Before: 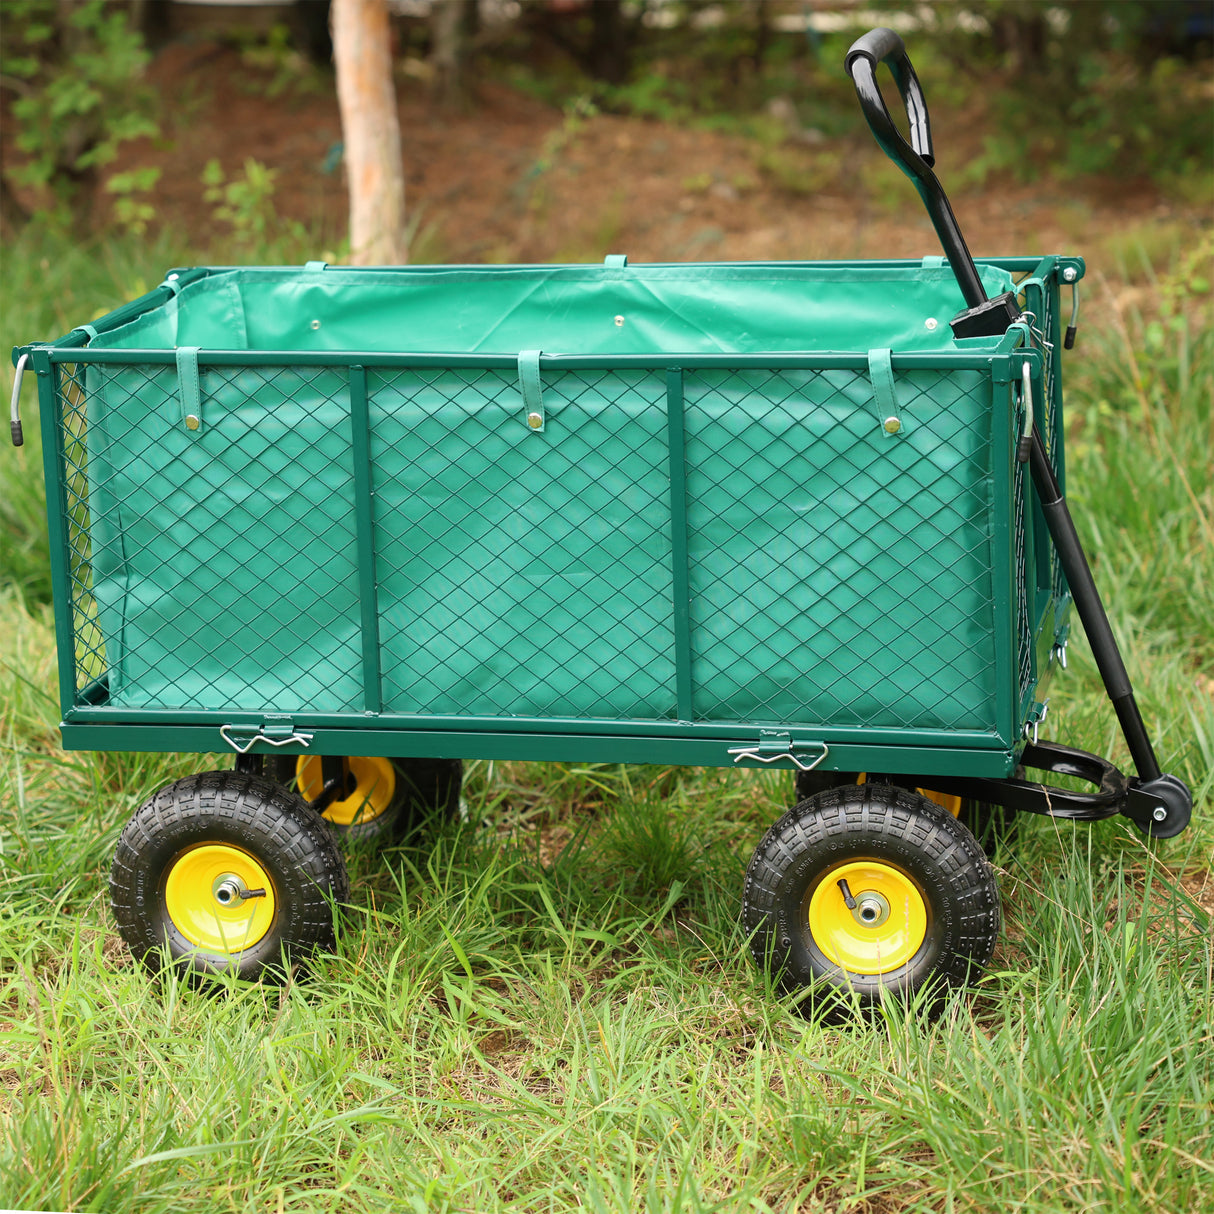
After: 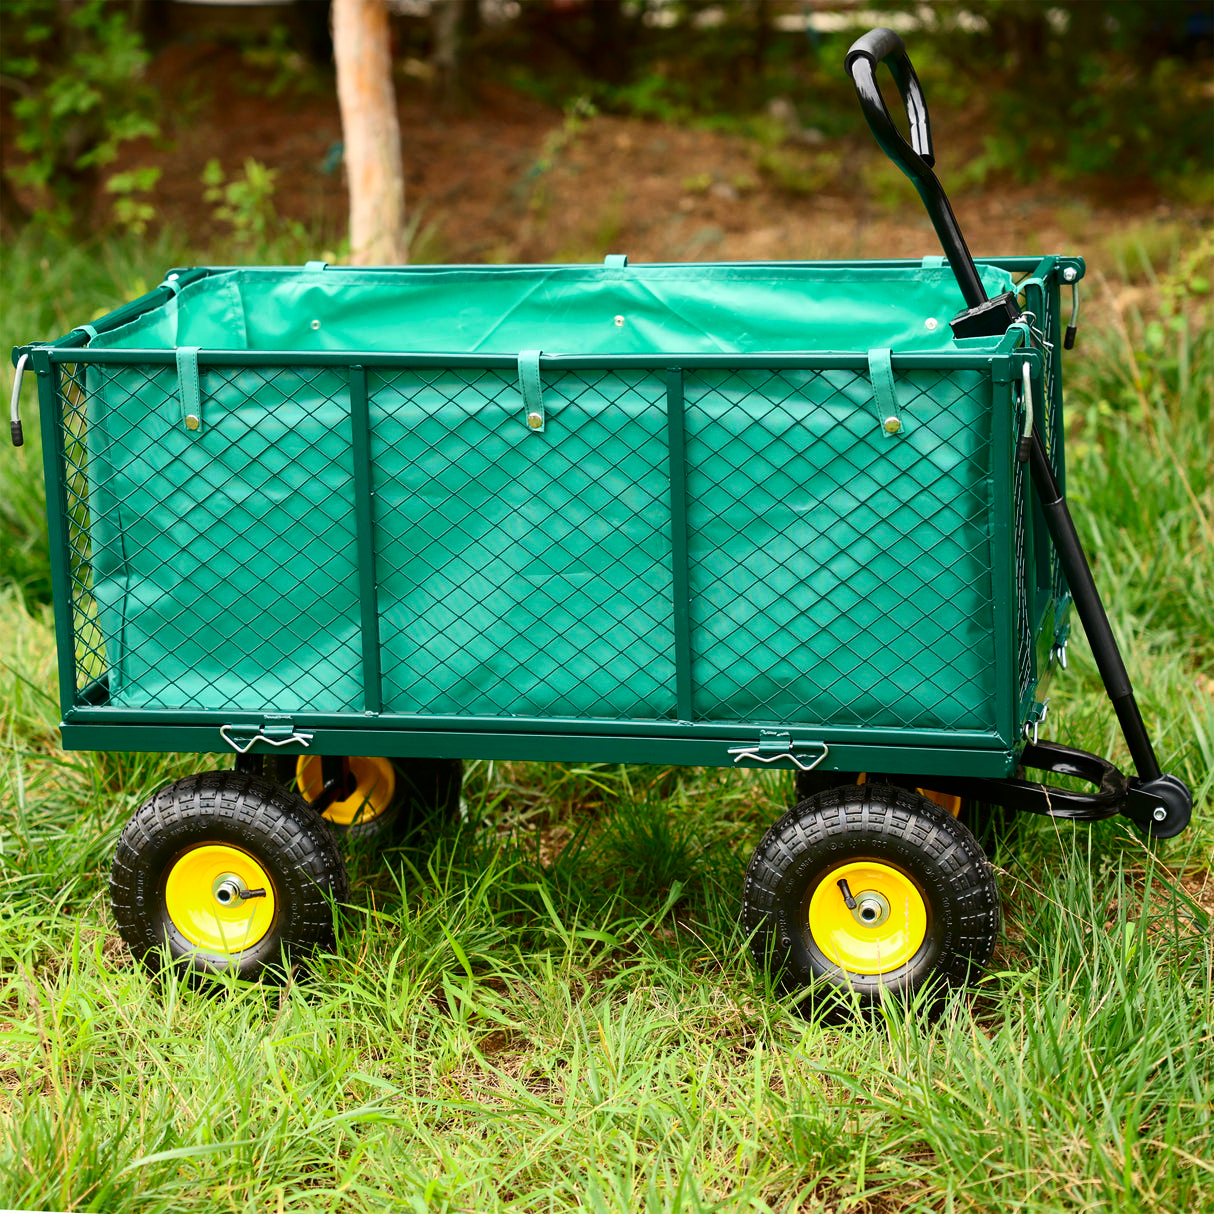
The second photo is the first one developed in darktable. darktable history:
contrast brightness saturation: contrast 0.207, brightness -0.105, saturation 0.214
